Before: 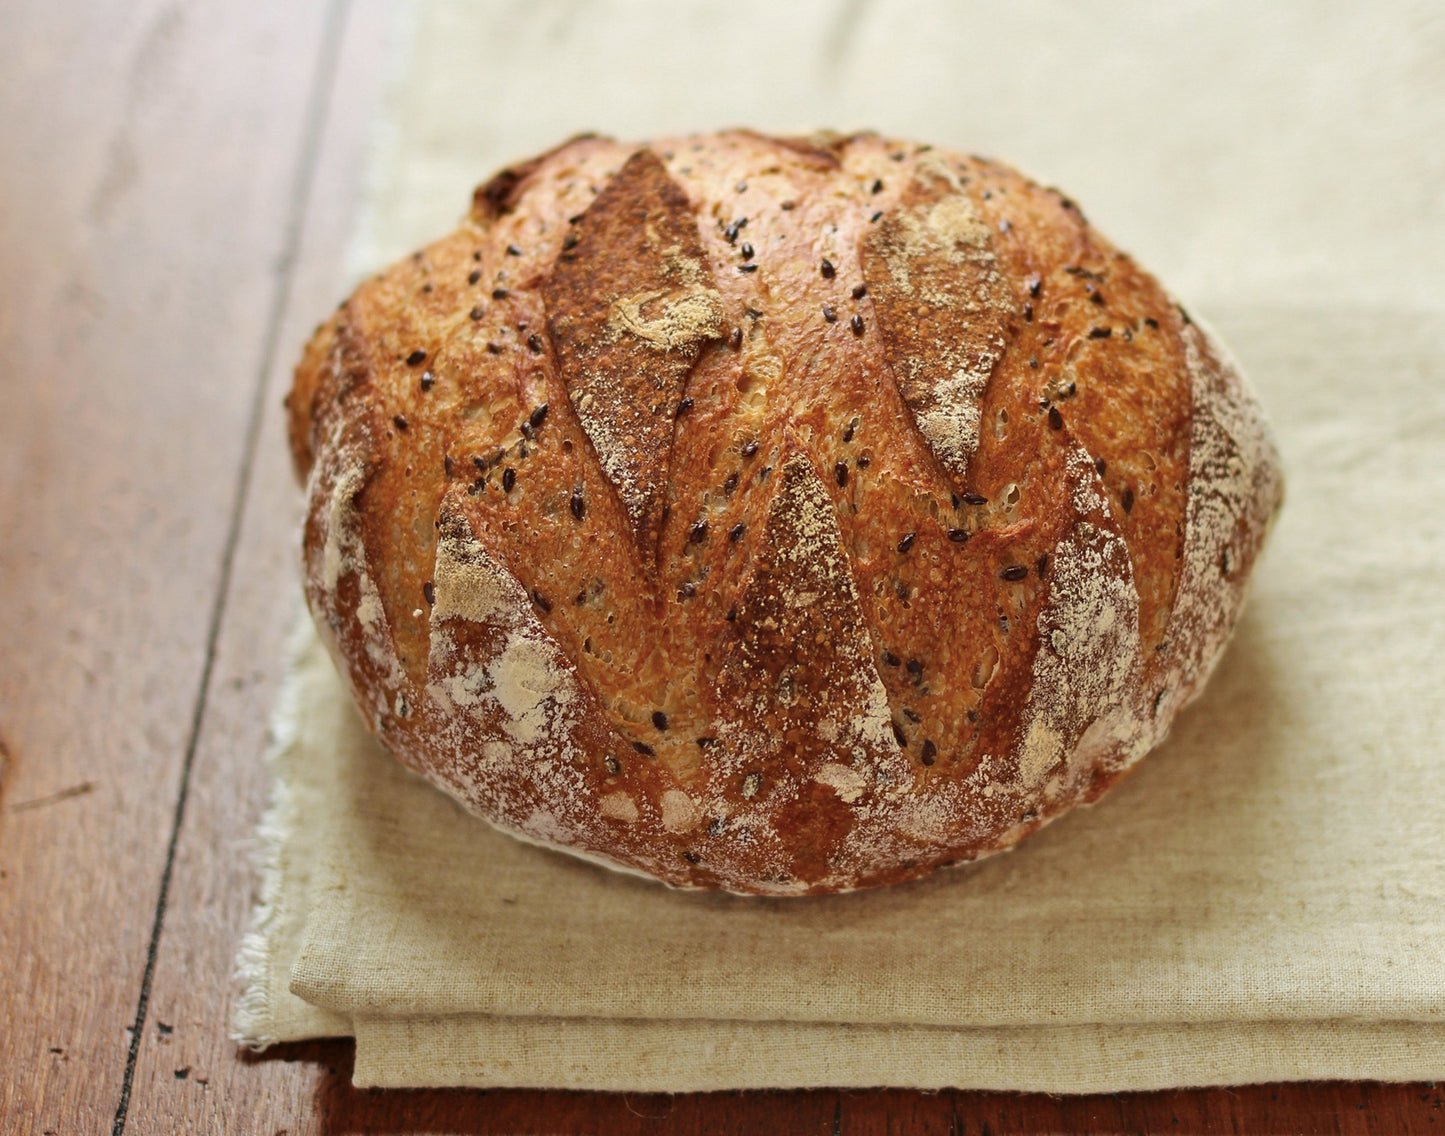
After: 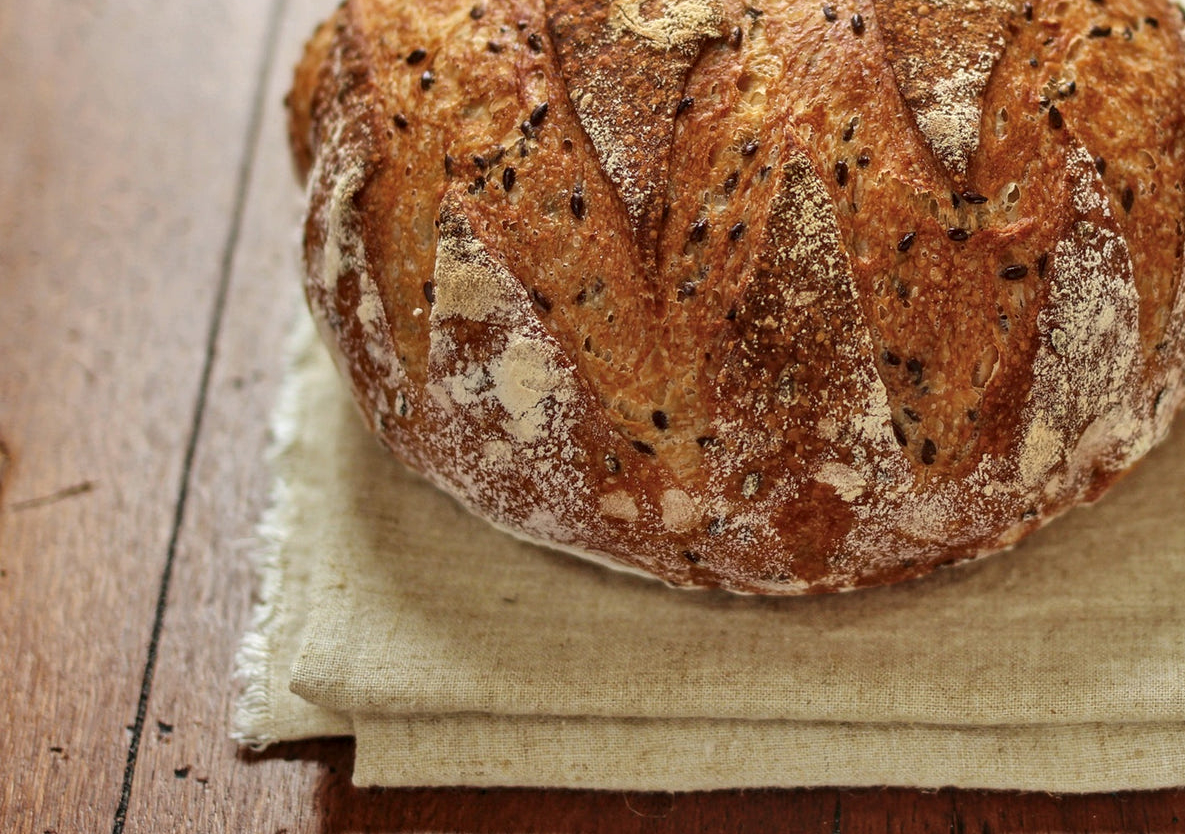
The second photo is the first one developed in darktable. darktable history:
local contrast: on, module defaults
crop: top 26.531%, right 17.959%
